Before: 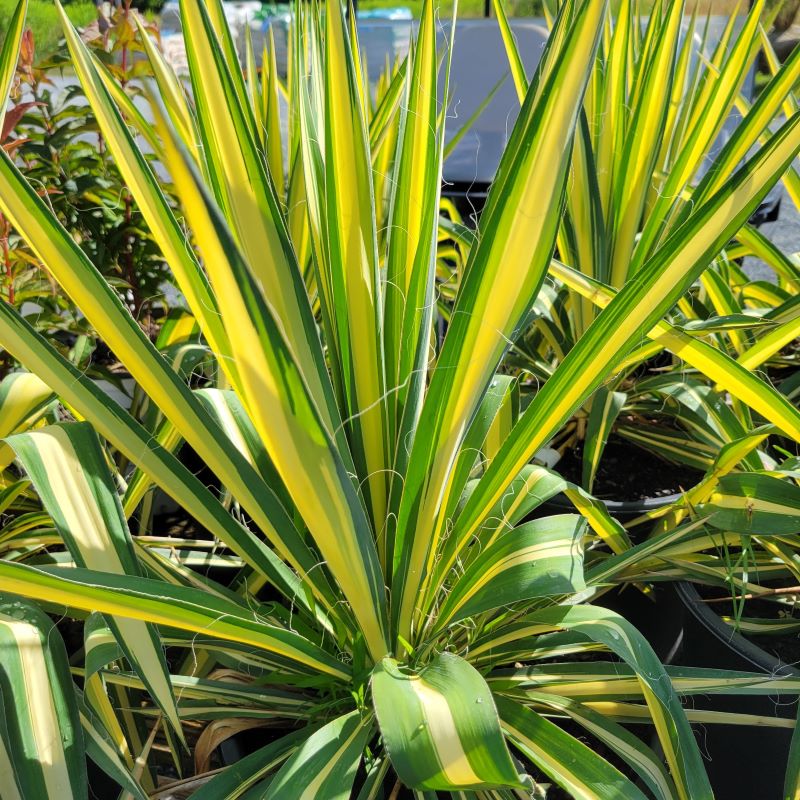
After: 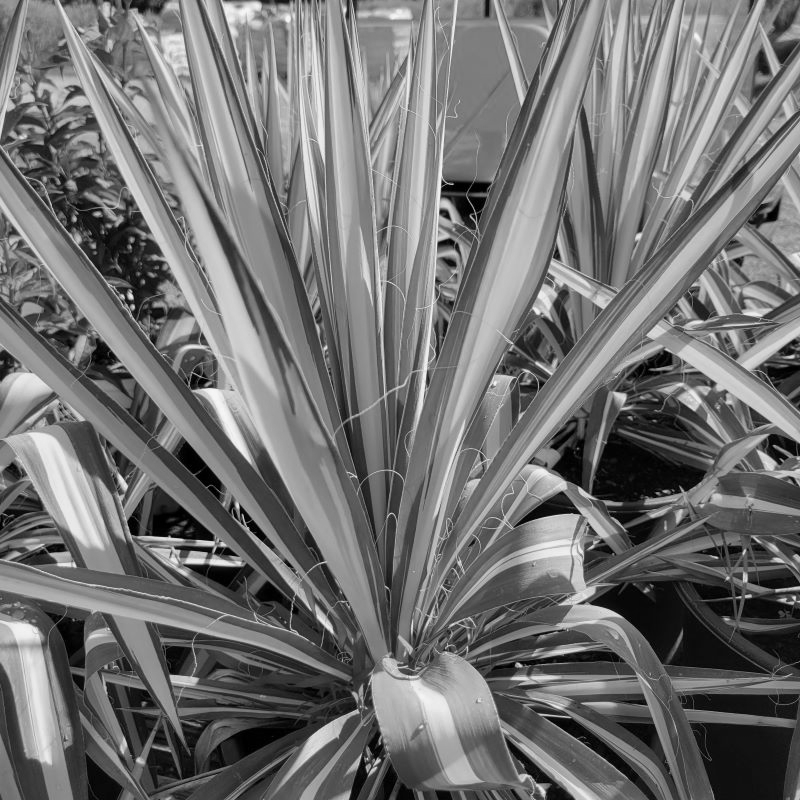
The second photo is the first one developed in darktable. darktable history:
color calibration: output gray [0.267, 0.423, 0.267, 0], illuminant custom, x 0.347, y 0.364, temperature 4929.3 K
contrast brightness saturation: saturation 0.126
